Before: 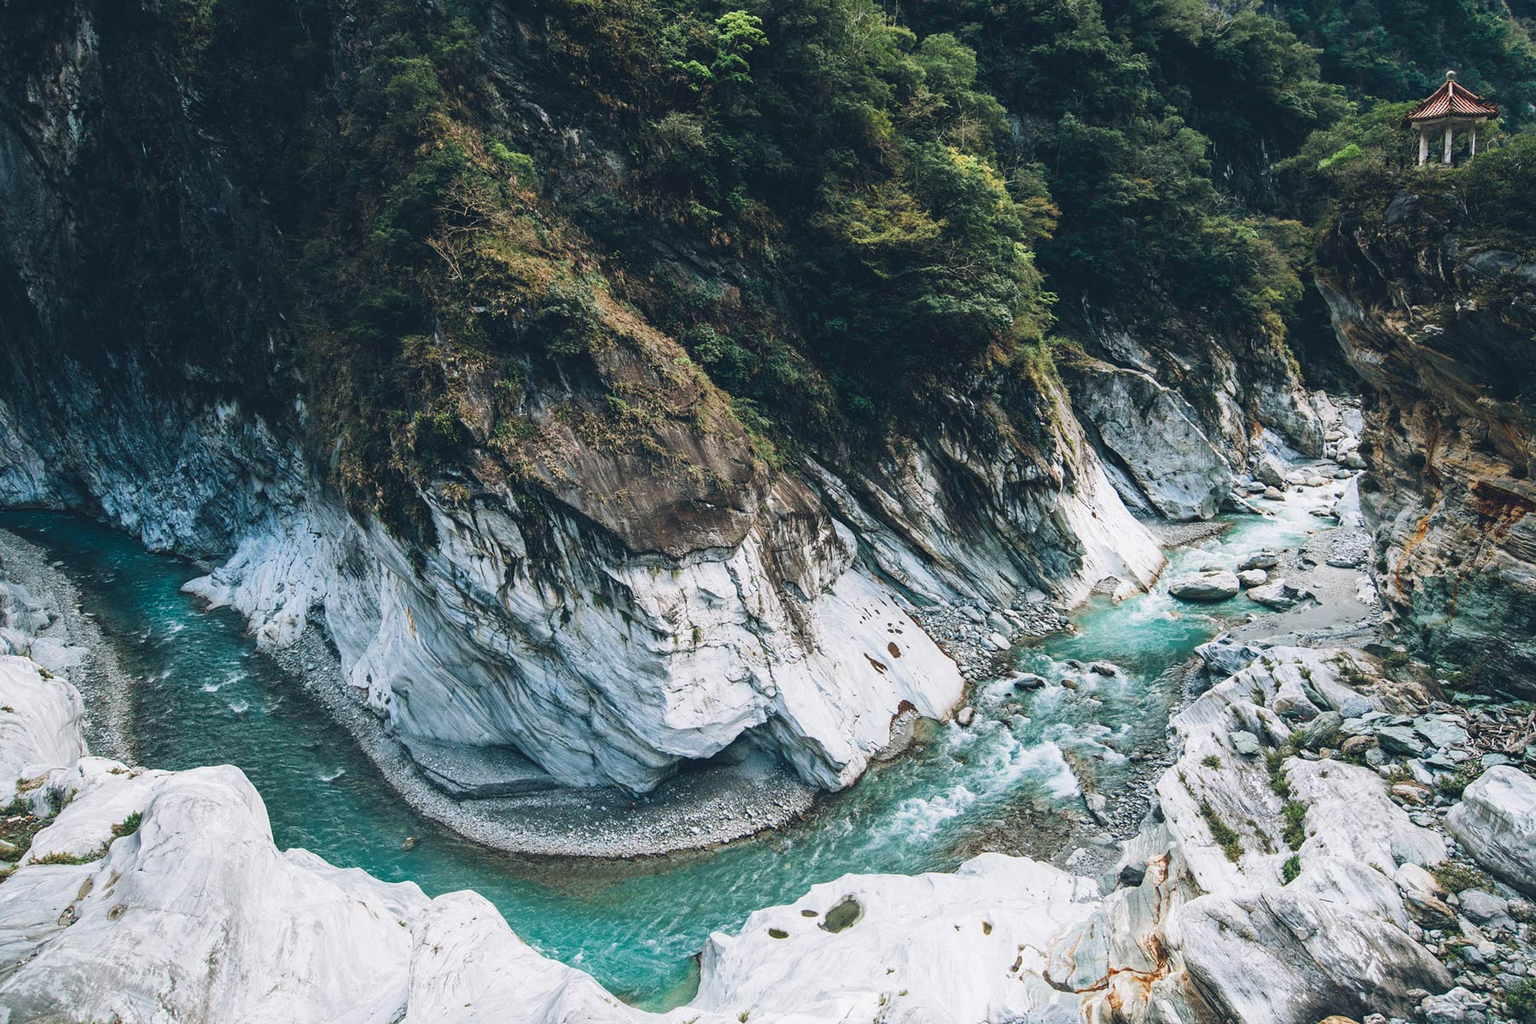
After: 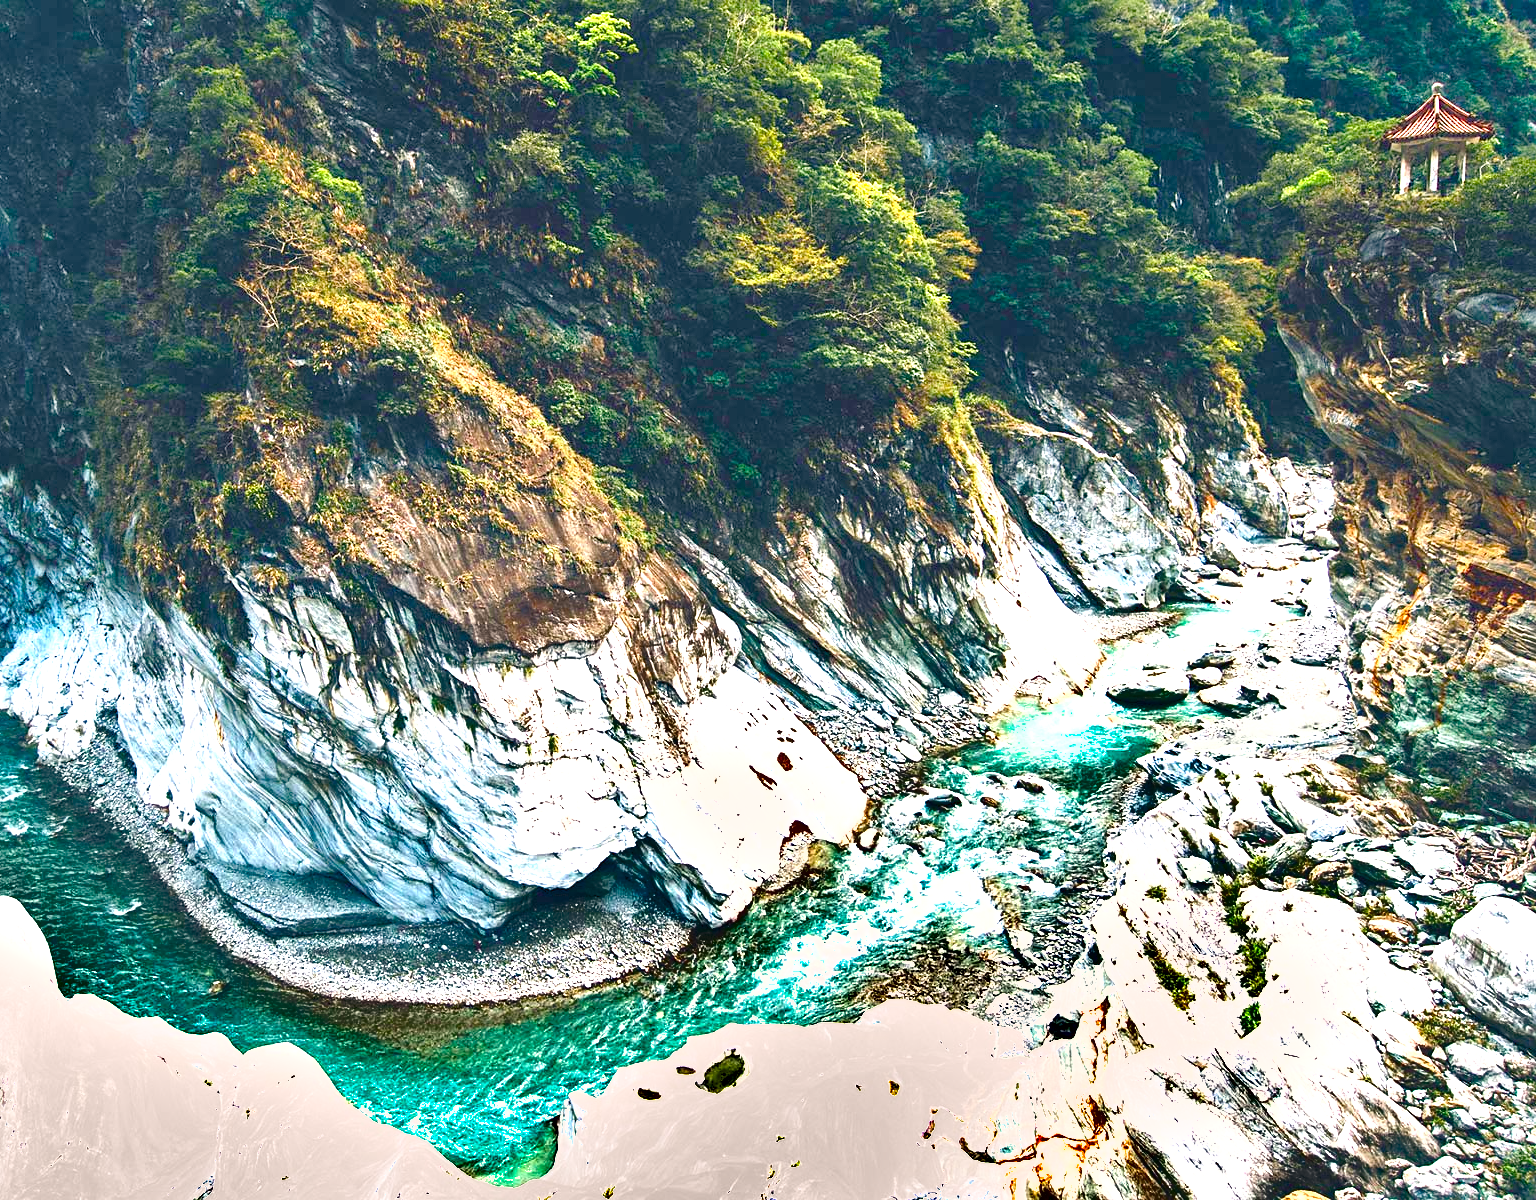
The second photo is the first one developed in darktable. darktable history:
crop and rotate: left 14.652%
exposure: black level correction 0, exposure 1.523 EV, compensate highlight preservation false
sharpen: amount 0.208
color balance rgb: highlights gain › chroma 1.082%, highlights gain › hue 68.21°, linear chroma grading › global chroma 9.975%, perceptual saturation grading › global saturation 20%, perceptual saturation grading › highlights -25.399%, perceptual saturation grading › shadows 50.56%, global vibrance 45.145%
shadows and highlights: soften with gaussian
tone equalizer: on, module defaults
haze removal: compatibility mode true, adaptive false
color correction: highlights a* 6.16, highlights b* 7.9, shadows a* 6.54, shadows b* 7.16, saturation 0.929
